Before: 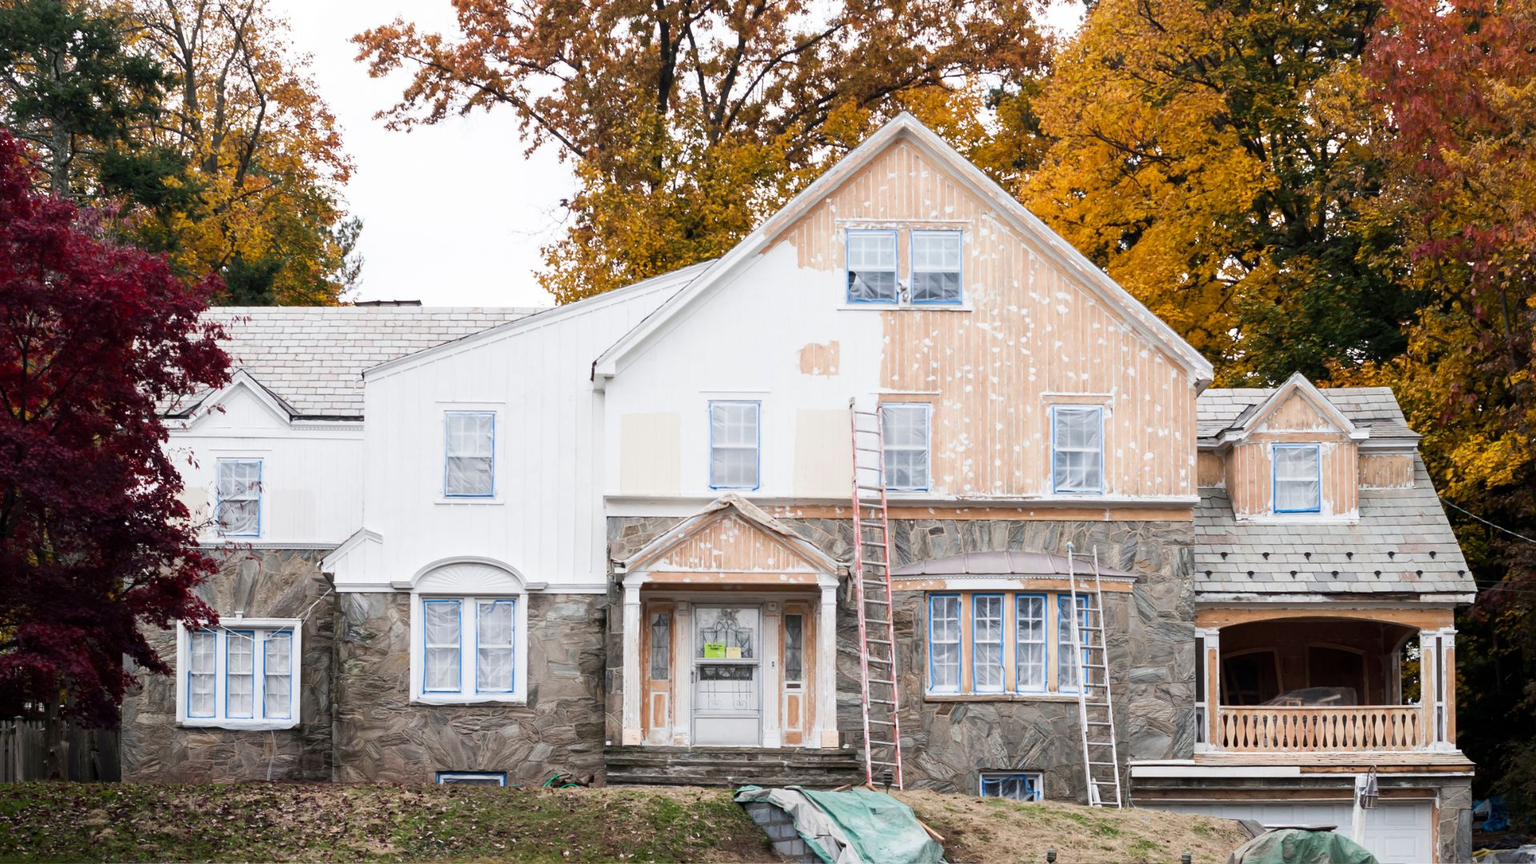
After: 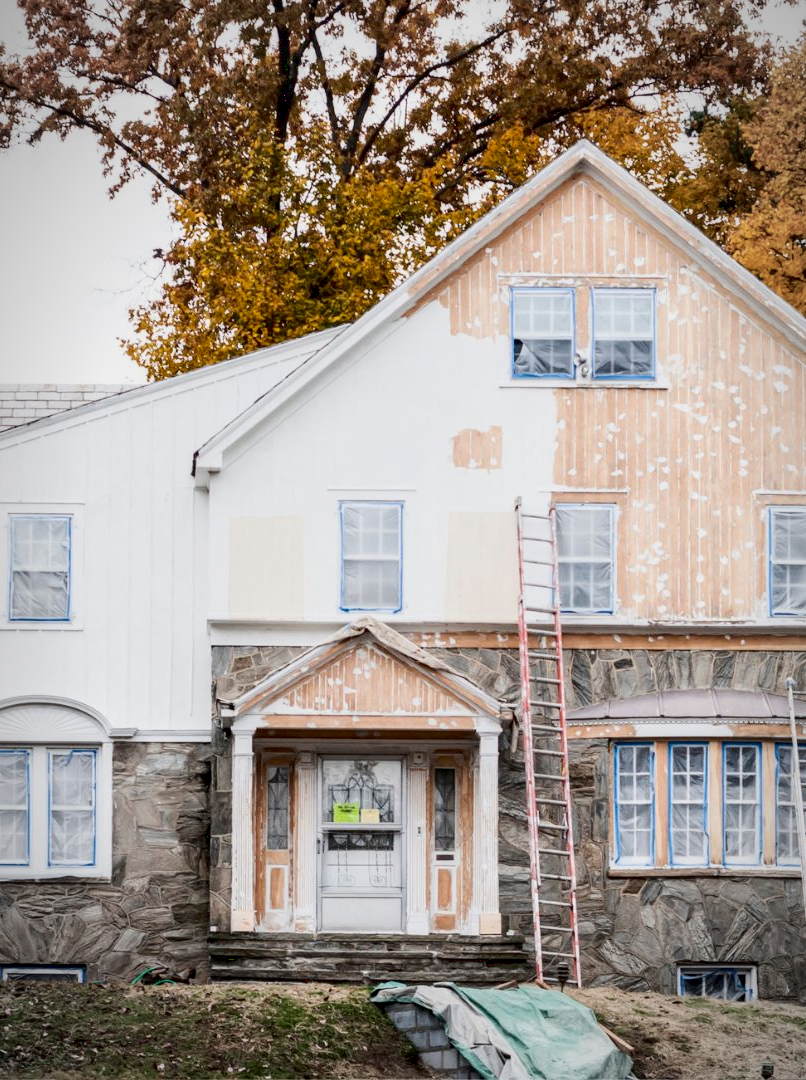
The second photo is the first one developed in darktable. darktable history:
local contrast: shadows 96%, midtone range 0.495
exposure: black level correction 0.009, exposure -0.627 EV, compensate highlight preservation false
crop: left 28.527%, right 29.477%
vignetting: fall-off radius 60.18%, automatic ratio true
tone curve: curves: ch0 [(0.003, 0.029) (0.202, 0.232) (0.46, 0.56) (0.611, 0.739) (0.843, 0.941) (1, 0.99)]; ch1 [(0, 0) (0.35, 0.356) (0.45, 0.453) (0.508, 0.515) (0.617, 0.601) (1, 1)]; ch2 [(0, 0) (0.456, 0.469) (0.5, 0.5) (0.556, 0.566) (0.635, 0.642) (1, 1)]
